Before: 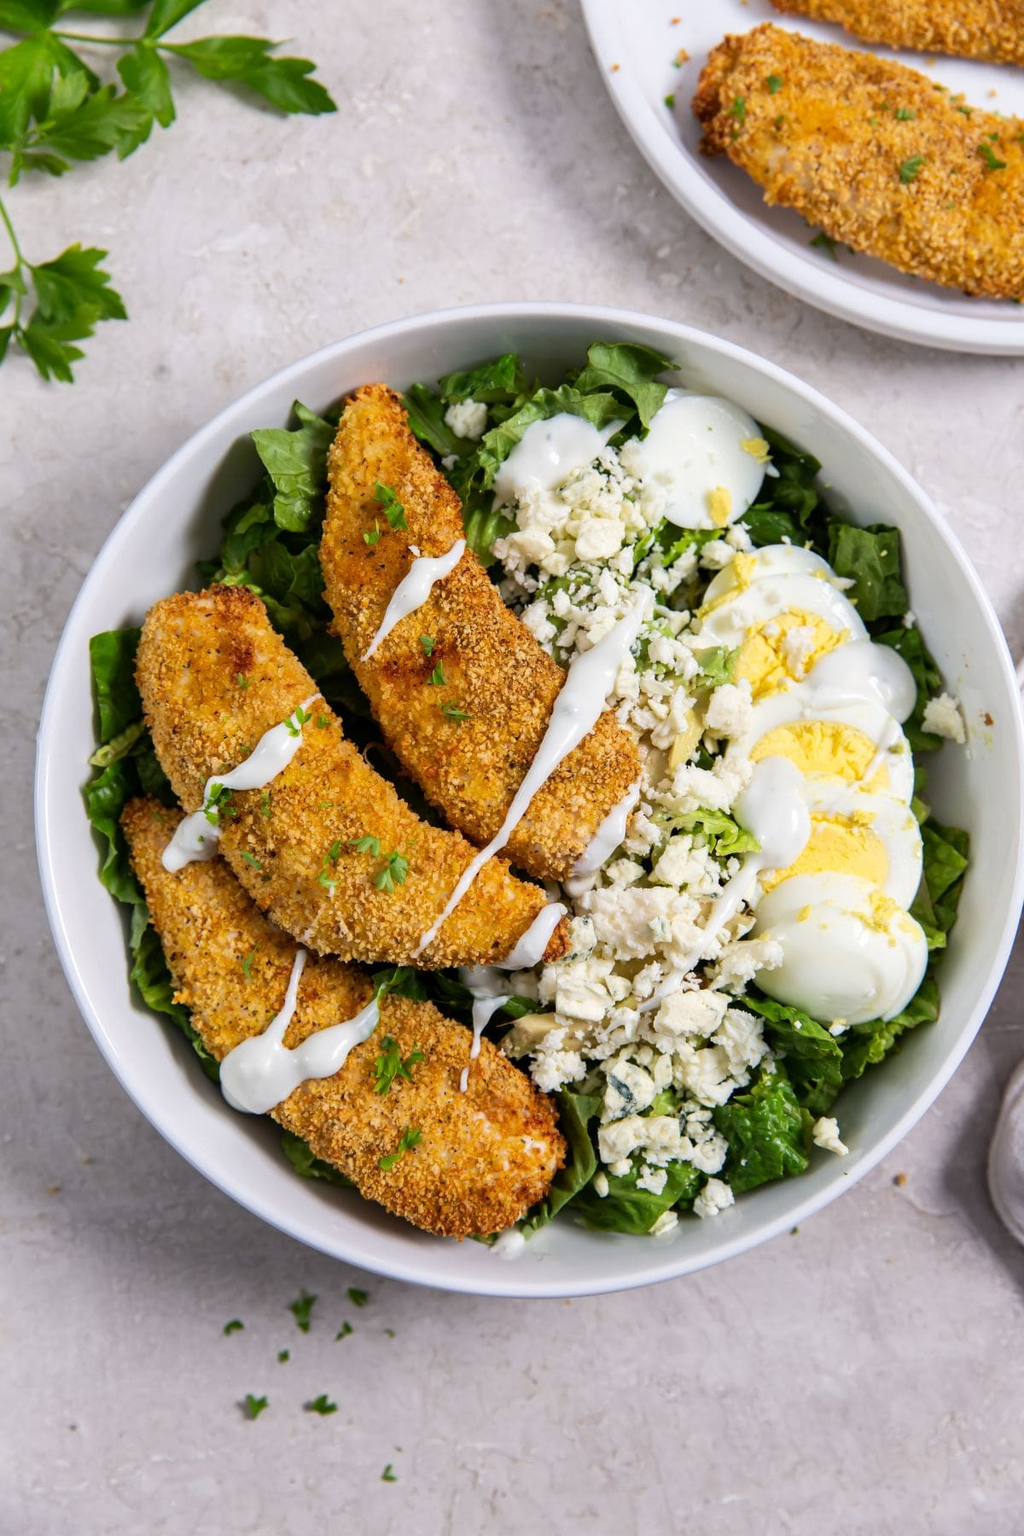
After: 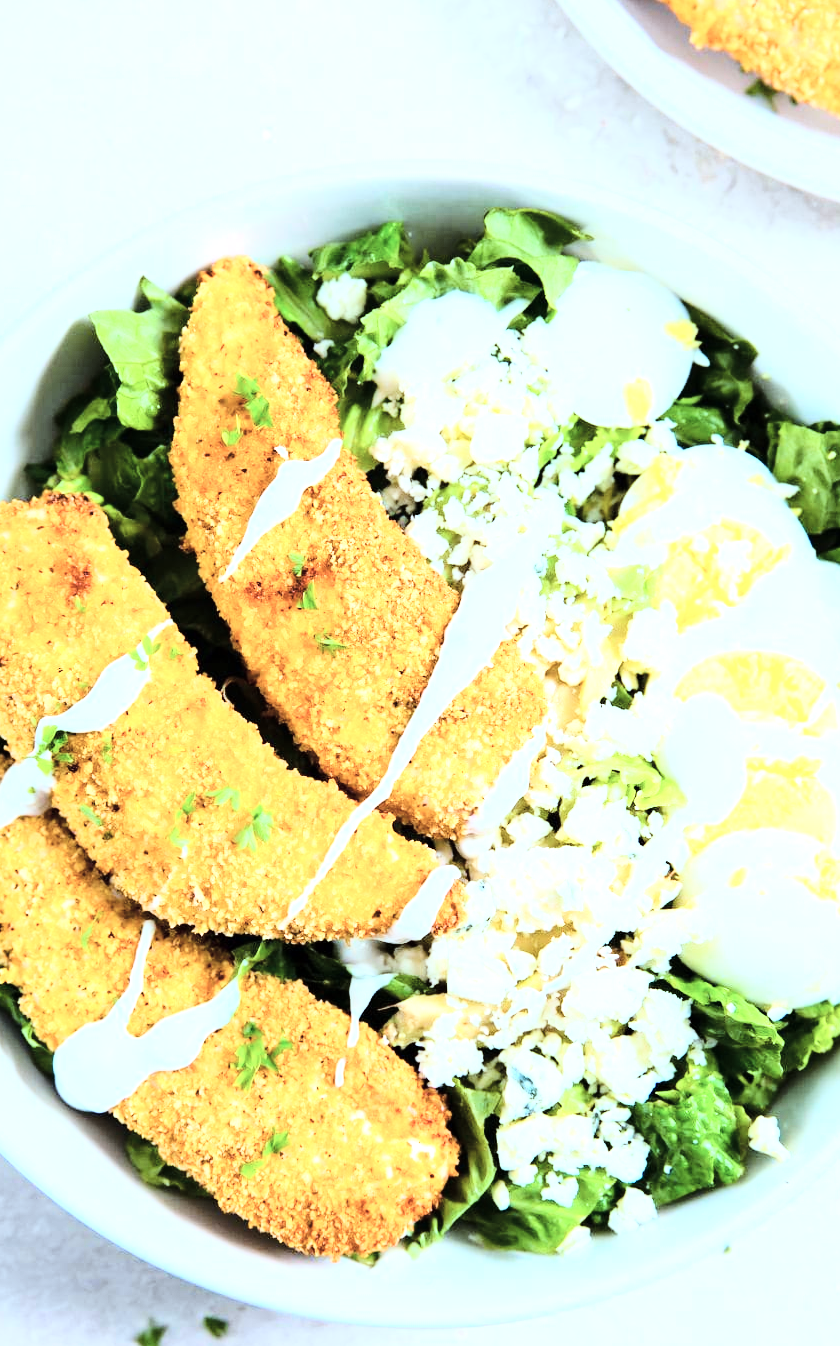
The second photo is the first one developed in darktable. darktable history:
crop and rotate: left 17.01%, top 10.735%, right 12.94%, bottom 14.45%
tone curve: curves: ch0 [(0, 0) (0.003, 0.003) (0.011, 0.013) (0.025, 0.028) (0.044, 0.05) (0.069, 0.079) (0.1, 0.113) (0.136, 0.154) (0.177, 0.201) (0.224, 0.268) (0.277, 0.38) (0.335, 0.486) (0.399, 0.588) (0.468, 0.688) (0.543, 0.787) (0.623, 0.854) (0.709, 0.916) (0.801, 0.957) (0.898, 0.978) (1, 1)], color space Lab, linked channels, preserve colors none
color balance rgb: linear chroma grading › global chroma 15.646%, perceptual saturation grading › global saturation 0.311%, global vibrance 20%
tone equalizer: -8 EV -0.767 EV, -7 EV -0.69 EV, -6 EV -0.617 EV, -5 EV -0.408 EV, -3 EV 0.393 EV, -2 EV 0.6 EV, -1 EV 0.679 EV, +0 EV 0.771 EV, mask exposure compensation -0.506 EV
color correction: highlights a* -13.41, highlights b* -17.7, saturation 0.708
exposure: exposure 0.559 EV, compensate highlight preservation false
